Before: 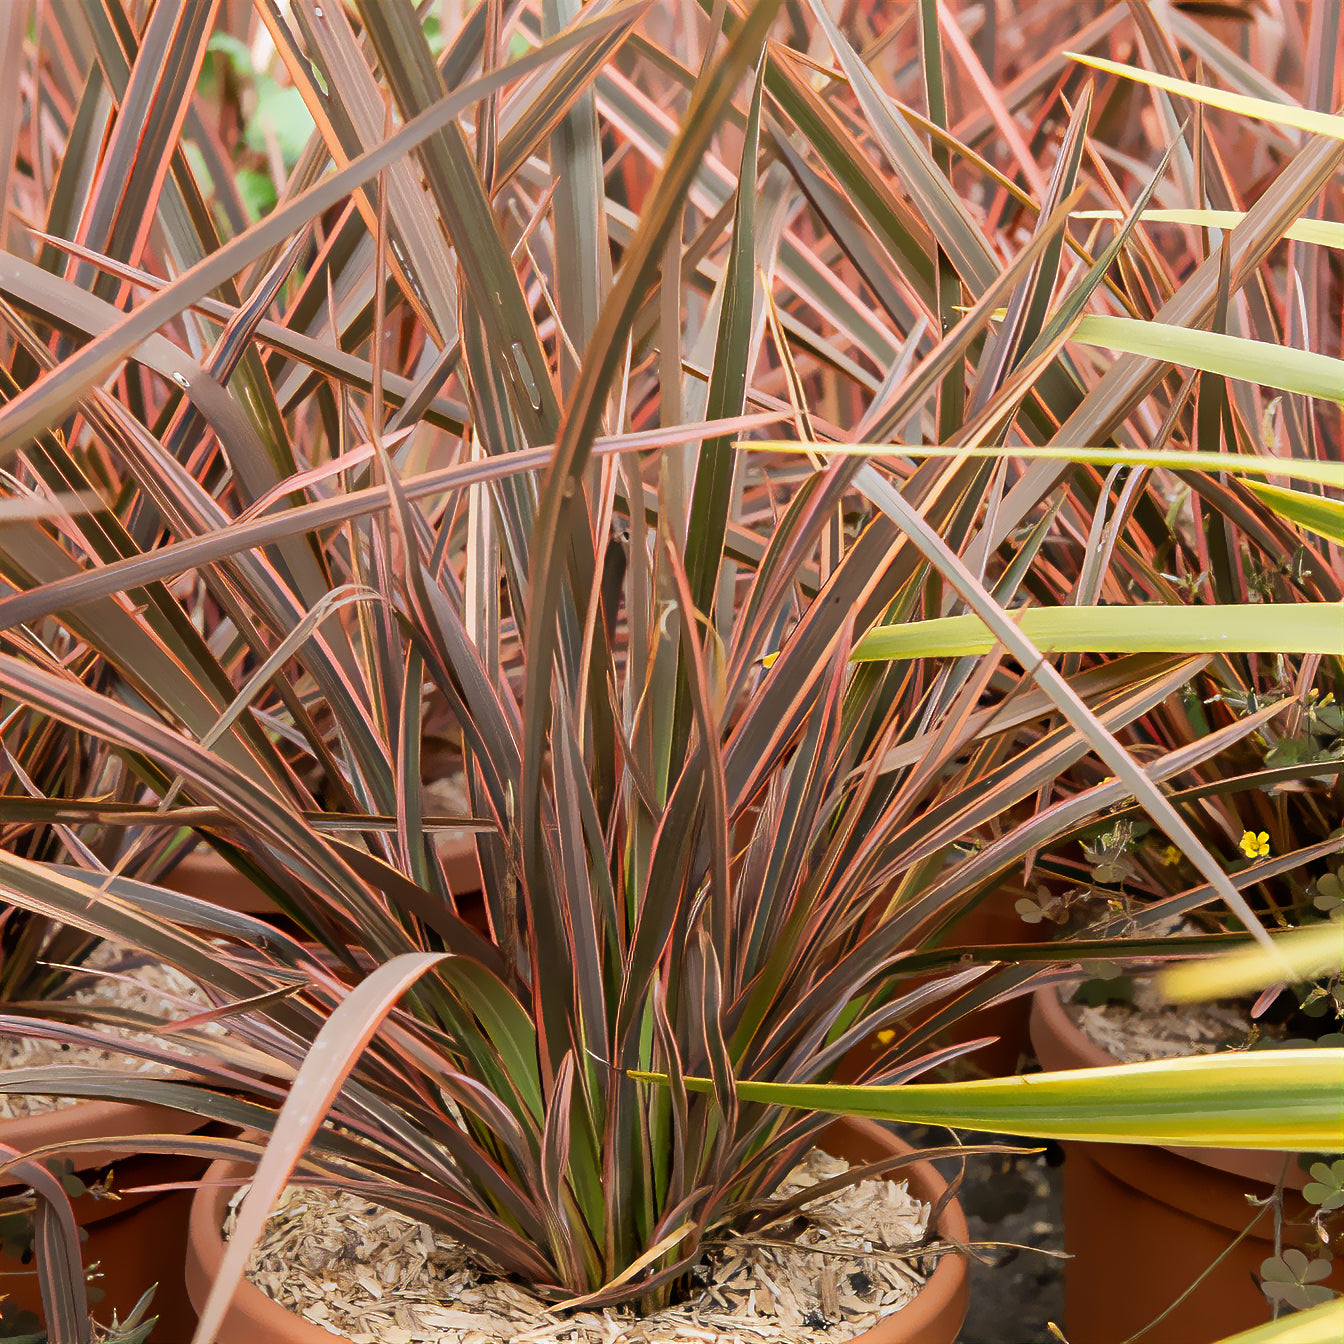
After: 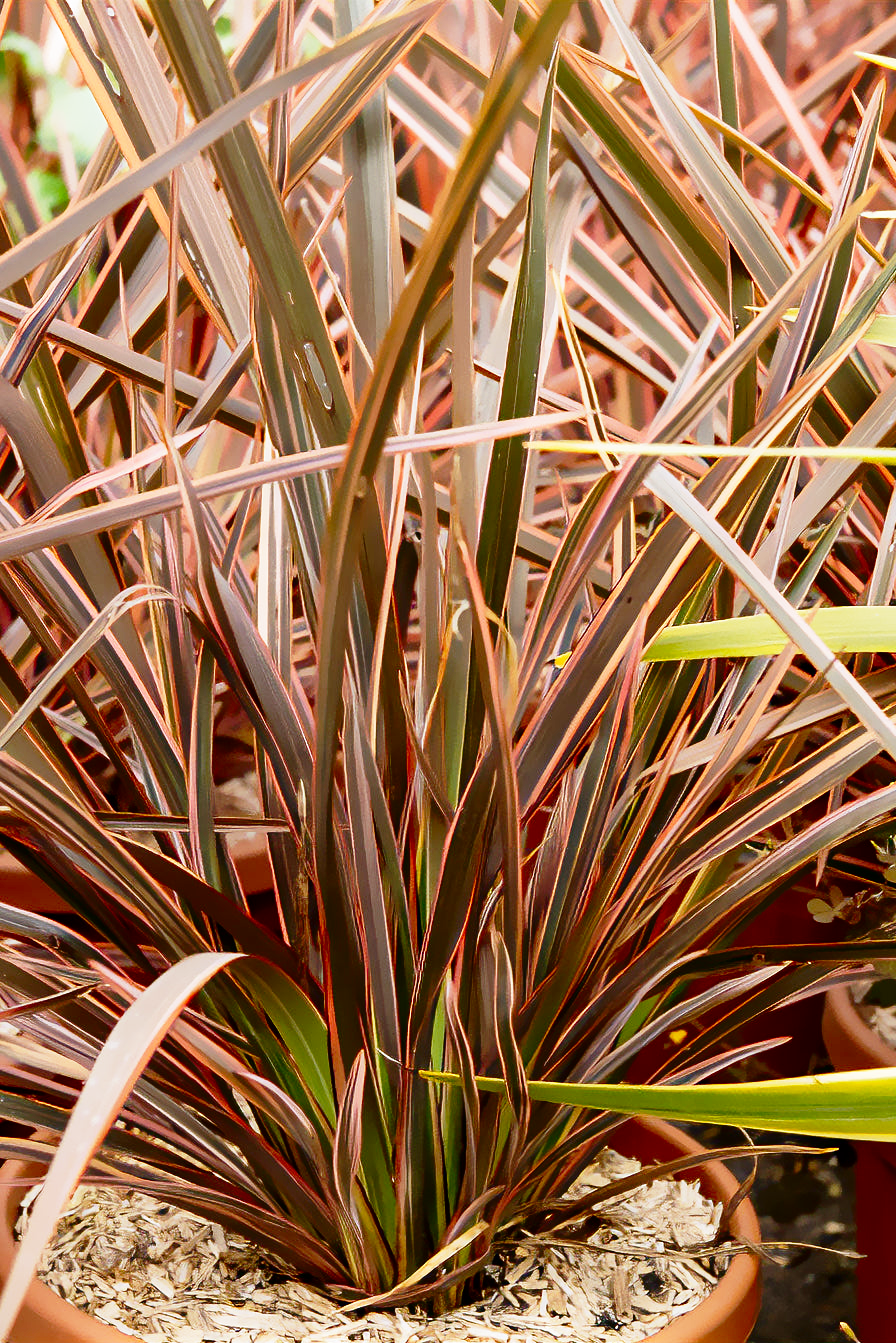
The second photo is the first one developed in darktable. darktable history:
base curve: curves: ch0 [(0, 0) (0.028, 0.03) (0.121, 0.232) (0.46, 0.748) (0.859, 0.968) (1, 1)], preserve colors none
crop and rotate: left 15.546%, right 17.787%
contrast brightness saturation: brightness -0.2, saturation 0.08
